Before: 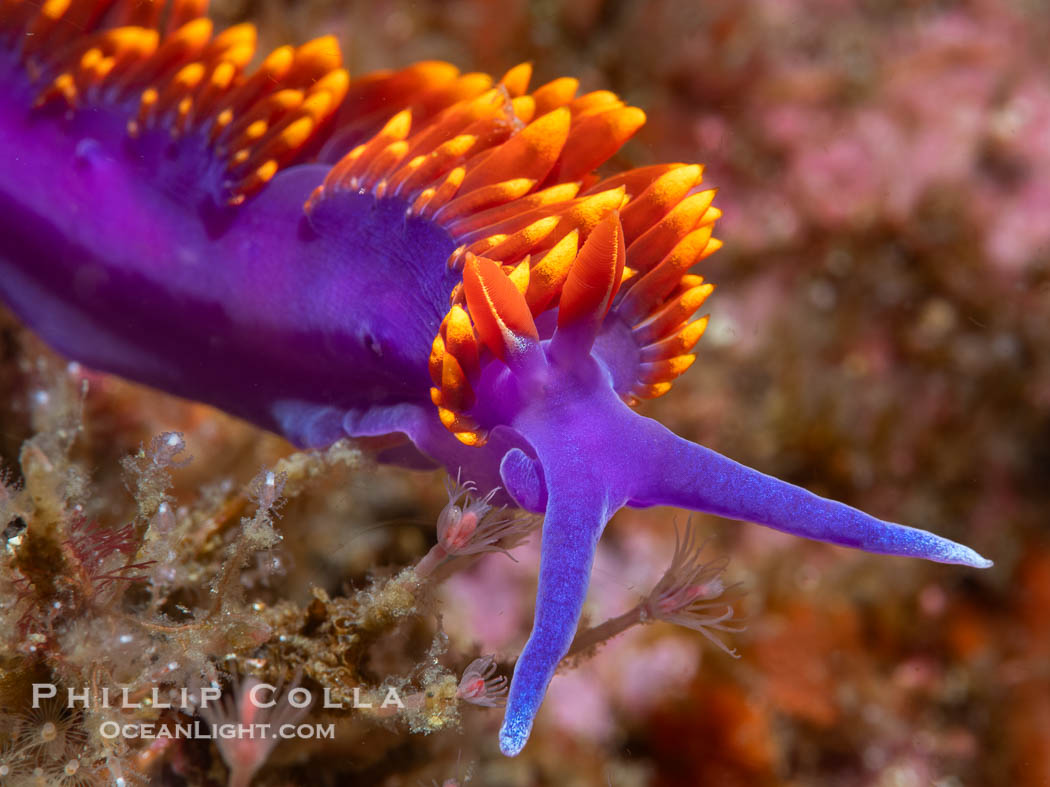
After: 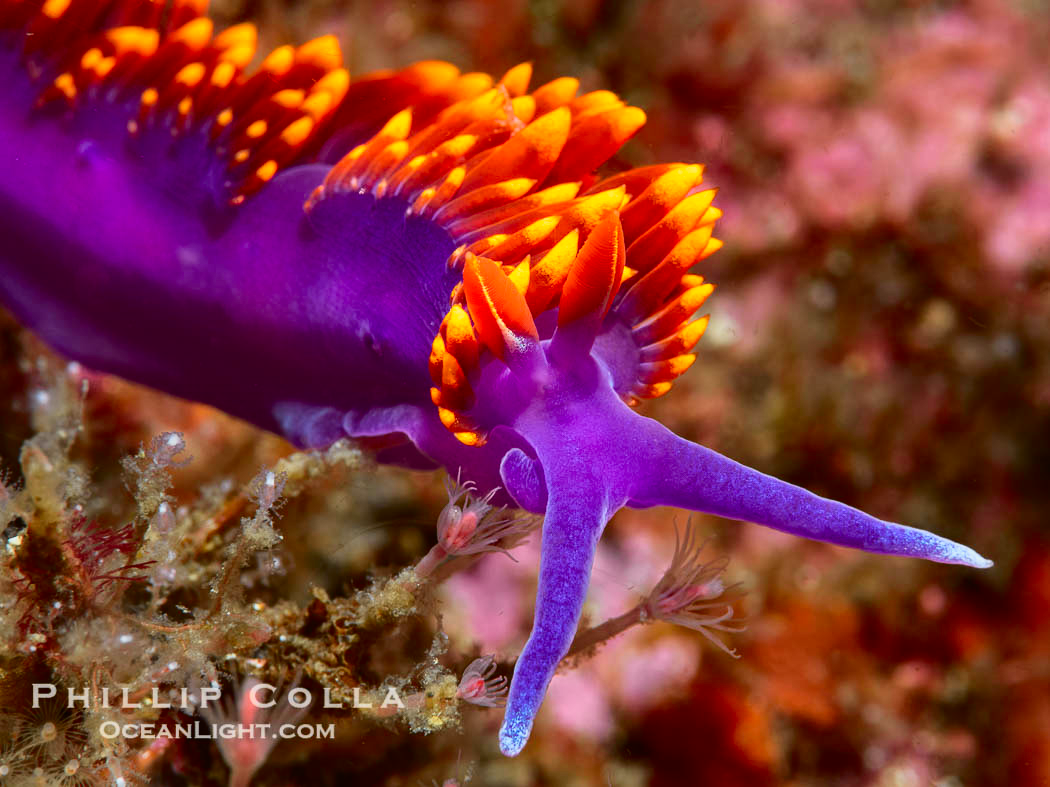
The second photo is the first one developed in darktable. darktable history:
contrast brightness saturation: brightness -0.09
tone curve: curves: ch0 [(0, 0.005) (0.103, 0.081) (0.196, 0.197) (0.391, 0.469) (0.491, 0.585) (0.638, 0.751) (0.822, 0.886) (0.997, 0.959)]; ch1 [(0, 0) (0.172, 0.123) (0.324, 0.253) (0.396, 0.388) (0.474, 0.479) (0.499, 0.498) (0.529, 0.528) (0.579, 0.614) (0.633, 0.677) (0.812, 0.856) (1, 1)]; ch2 [(0, 0) (0.411, 0.424) (0.459, 0.478) (0.5, 0.501) (0.517, 0.526) (0.553, 0.583) (0.609, 0.646) (0.708, 0.768) (0.839, 0.916) (1, 1)], color space Lab, independent channels, preserve colors none
